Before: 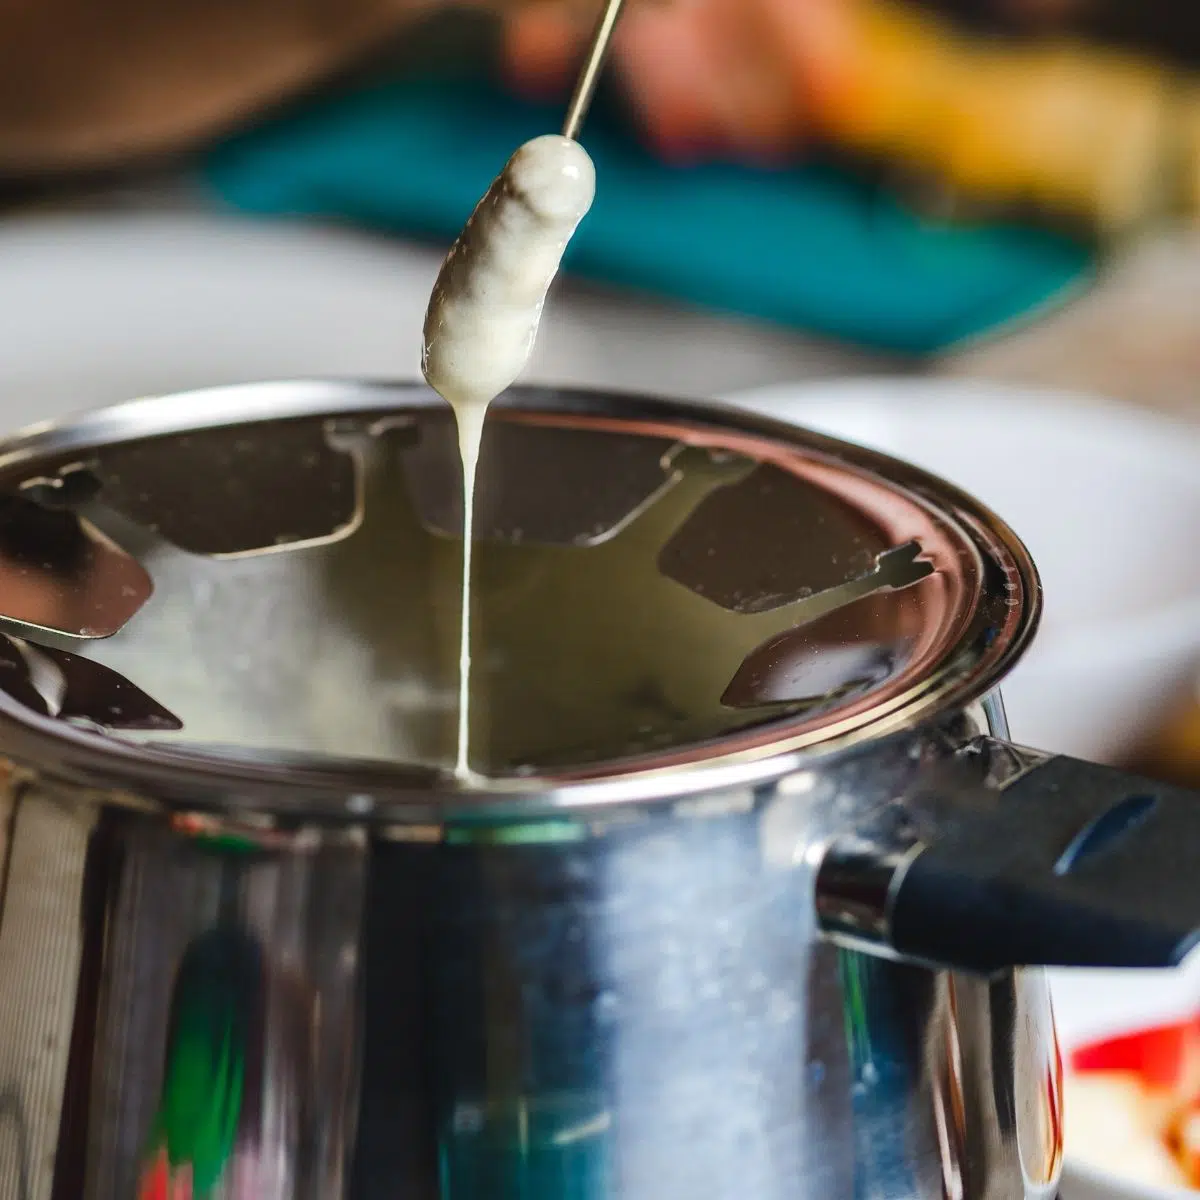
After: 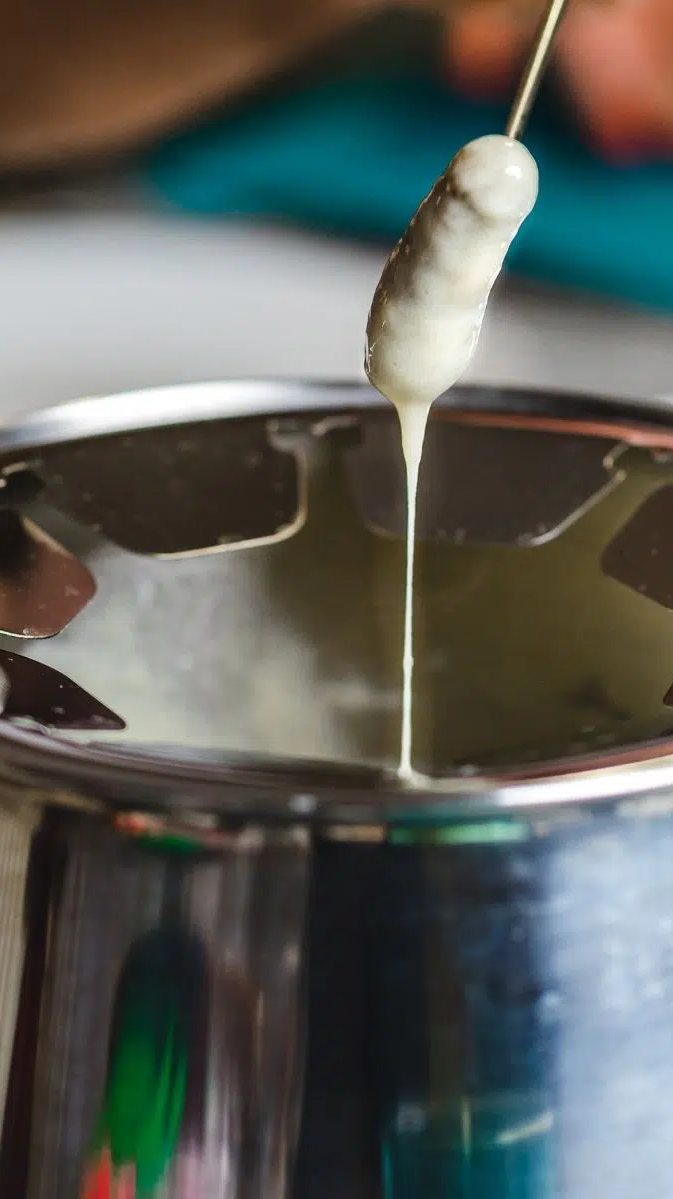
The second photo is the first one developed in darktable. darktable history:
crop: left 4.82%, right 39.023%
